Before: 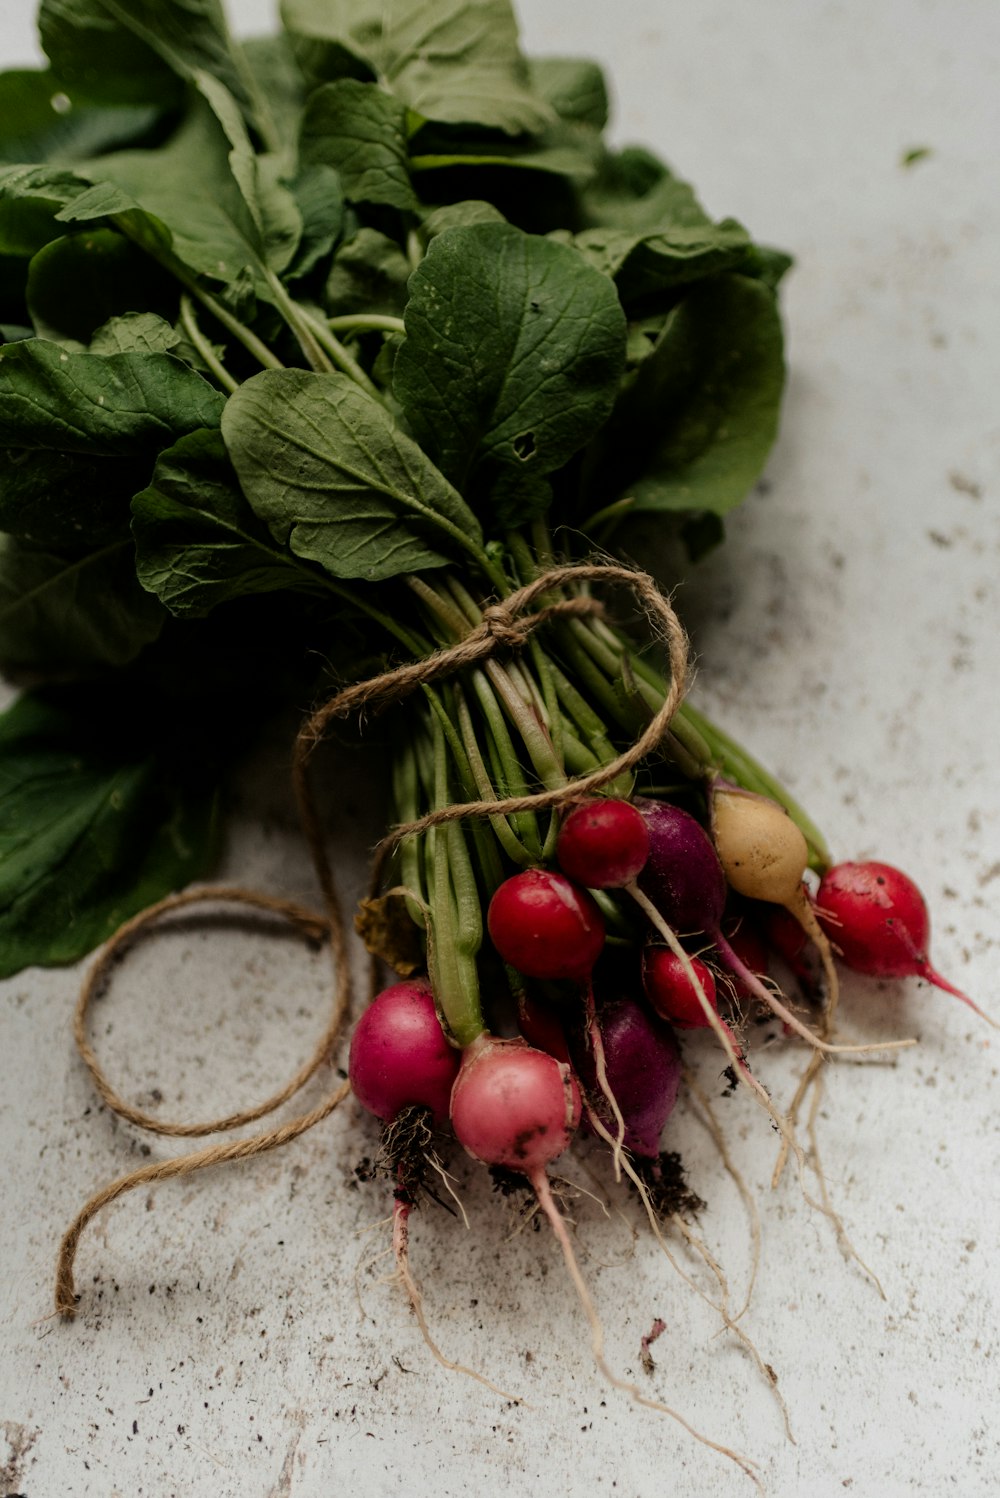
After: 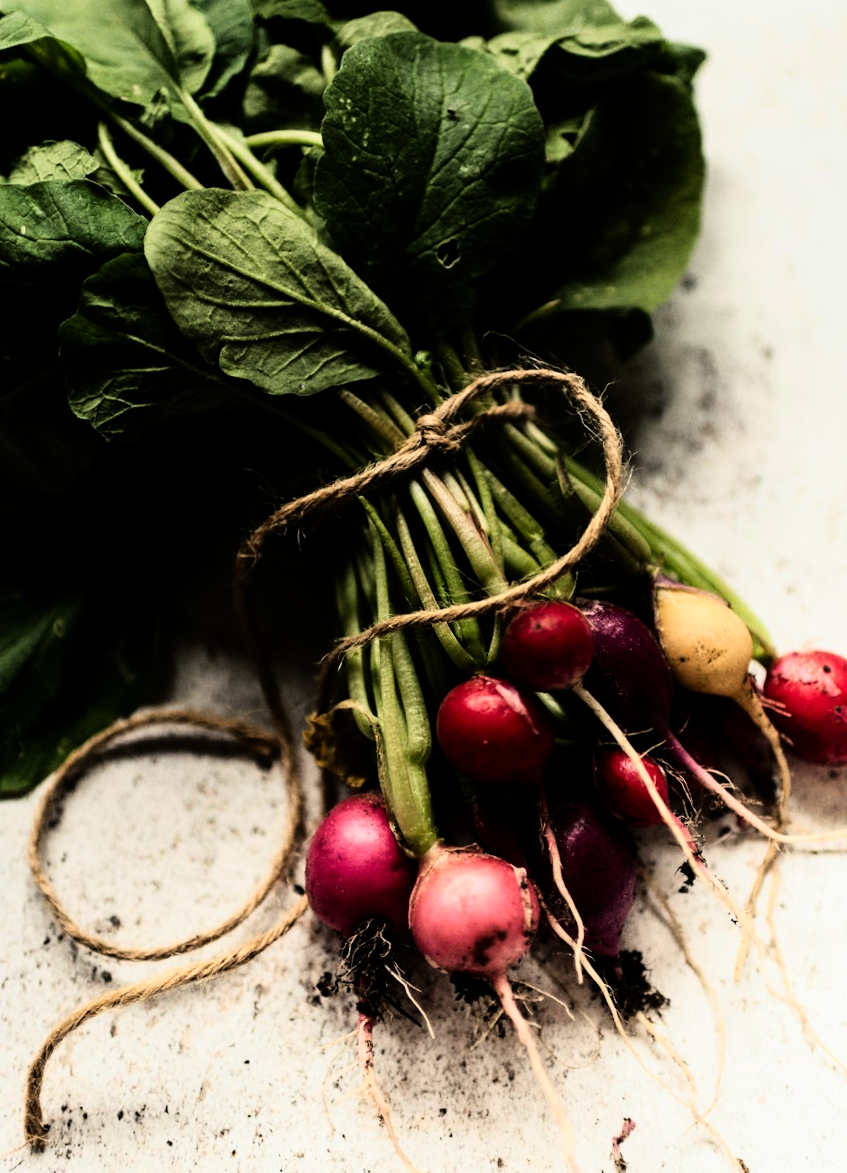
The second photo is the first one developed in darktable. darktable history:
levels: levels [0, 0.499, 1]
rgb curve: curves: ch0 [(0, 0) (0.21, 0.15) (0.24, 0.21) (0.5, 0.75) (0.75, 0.96) (0.89, 0.99) (1, 1)]; ch1 [(0, 0.02) (0.21, 0.13) (0.25, 0.2) (0.5, 0.67) (0.75, 0.9) (0.89, 0.97) (1, 1)]; ch2 [(0, 0.02) (0.21, 0.13) (0.25, 0.2) (0.5, 0.67) (0.75, 0.9) (0.89, 0.97) (1, 1)], compensate middle gray true
rotate and perspective: rotation -3°, crop left 0.031, crop right 0.968, crop top 0.07, crop bottom 0.93
crop: left 6.446%, top 8.188%, right 9.538%, bottom 3.548%
